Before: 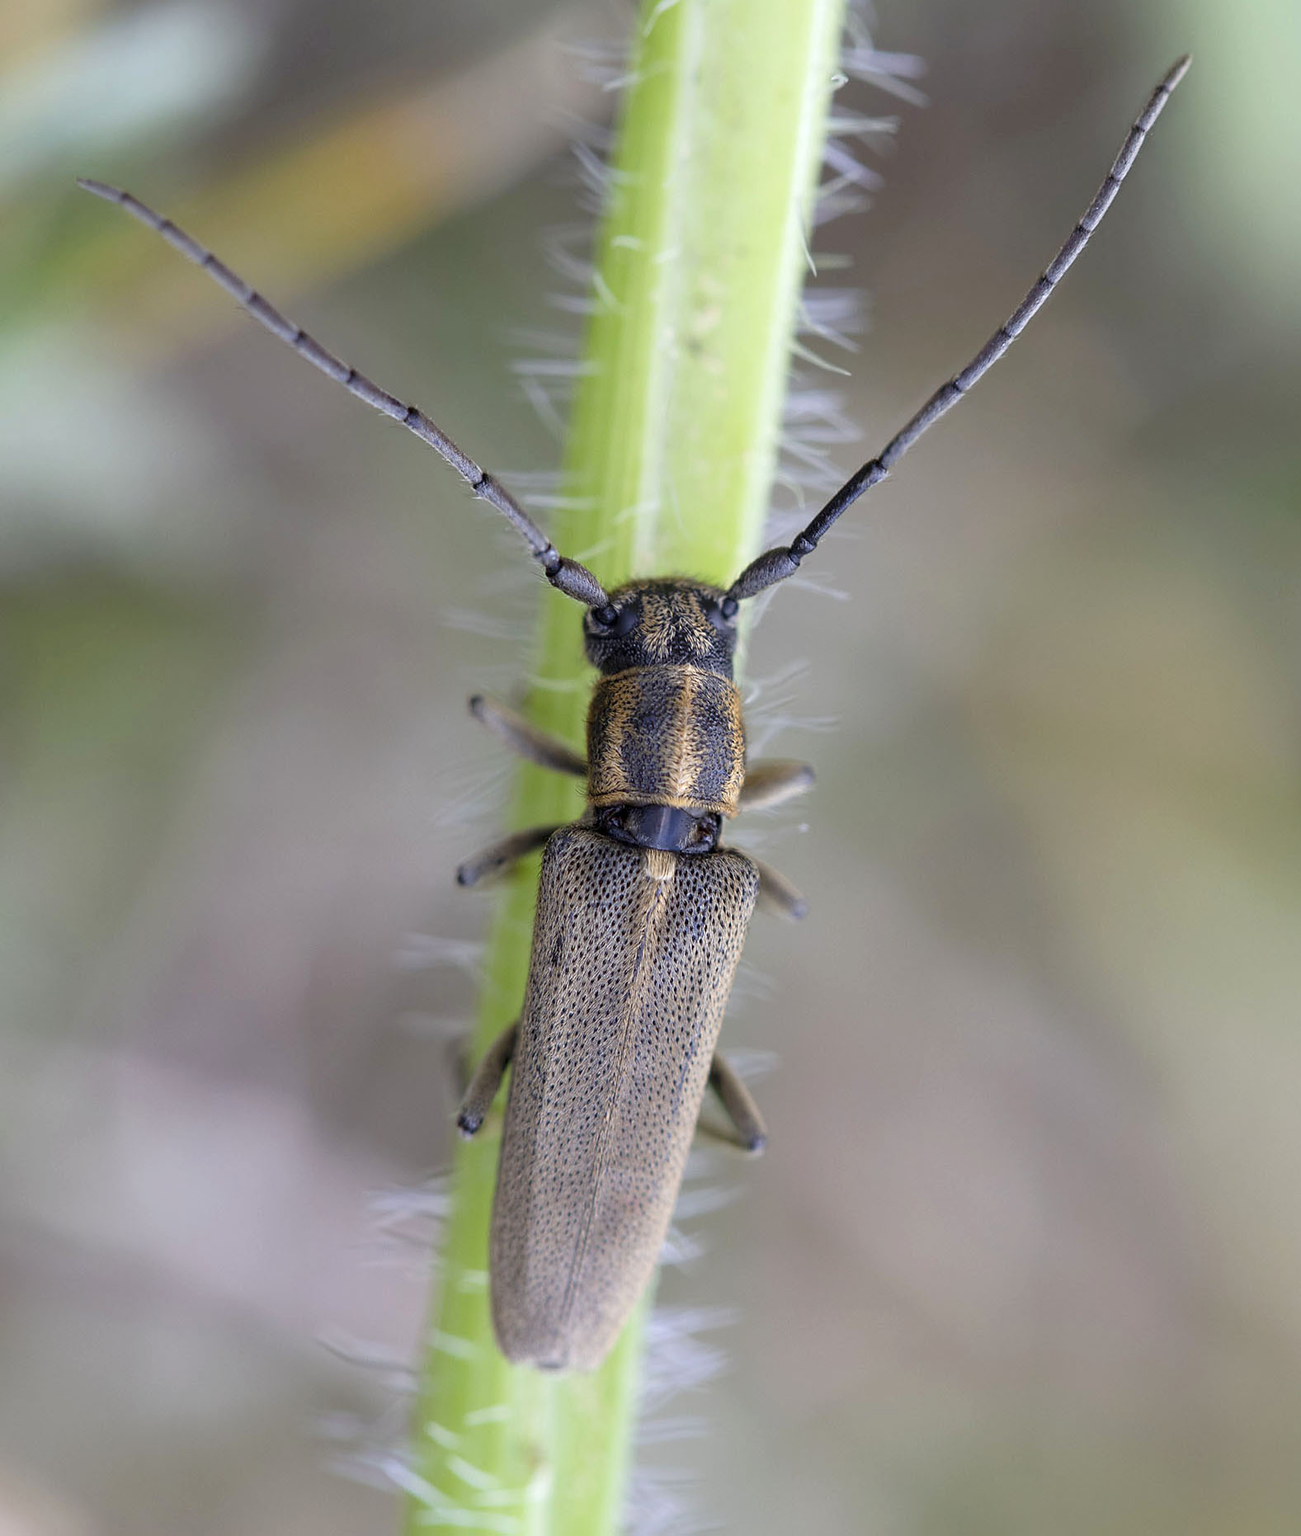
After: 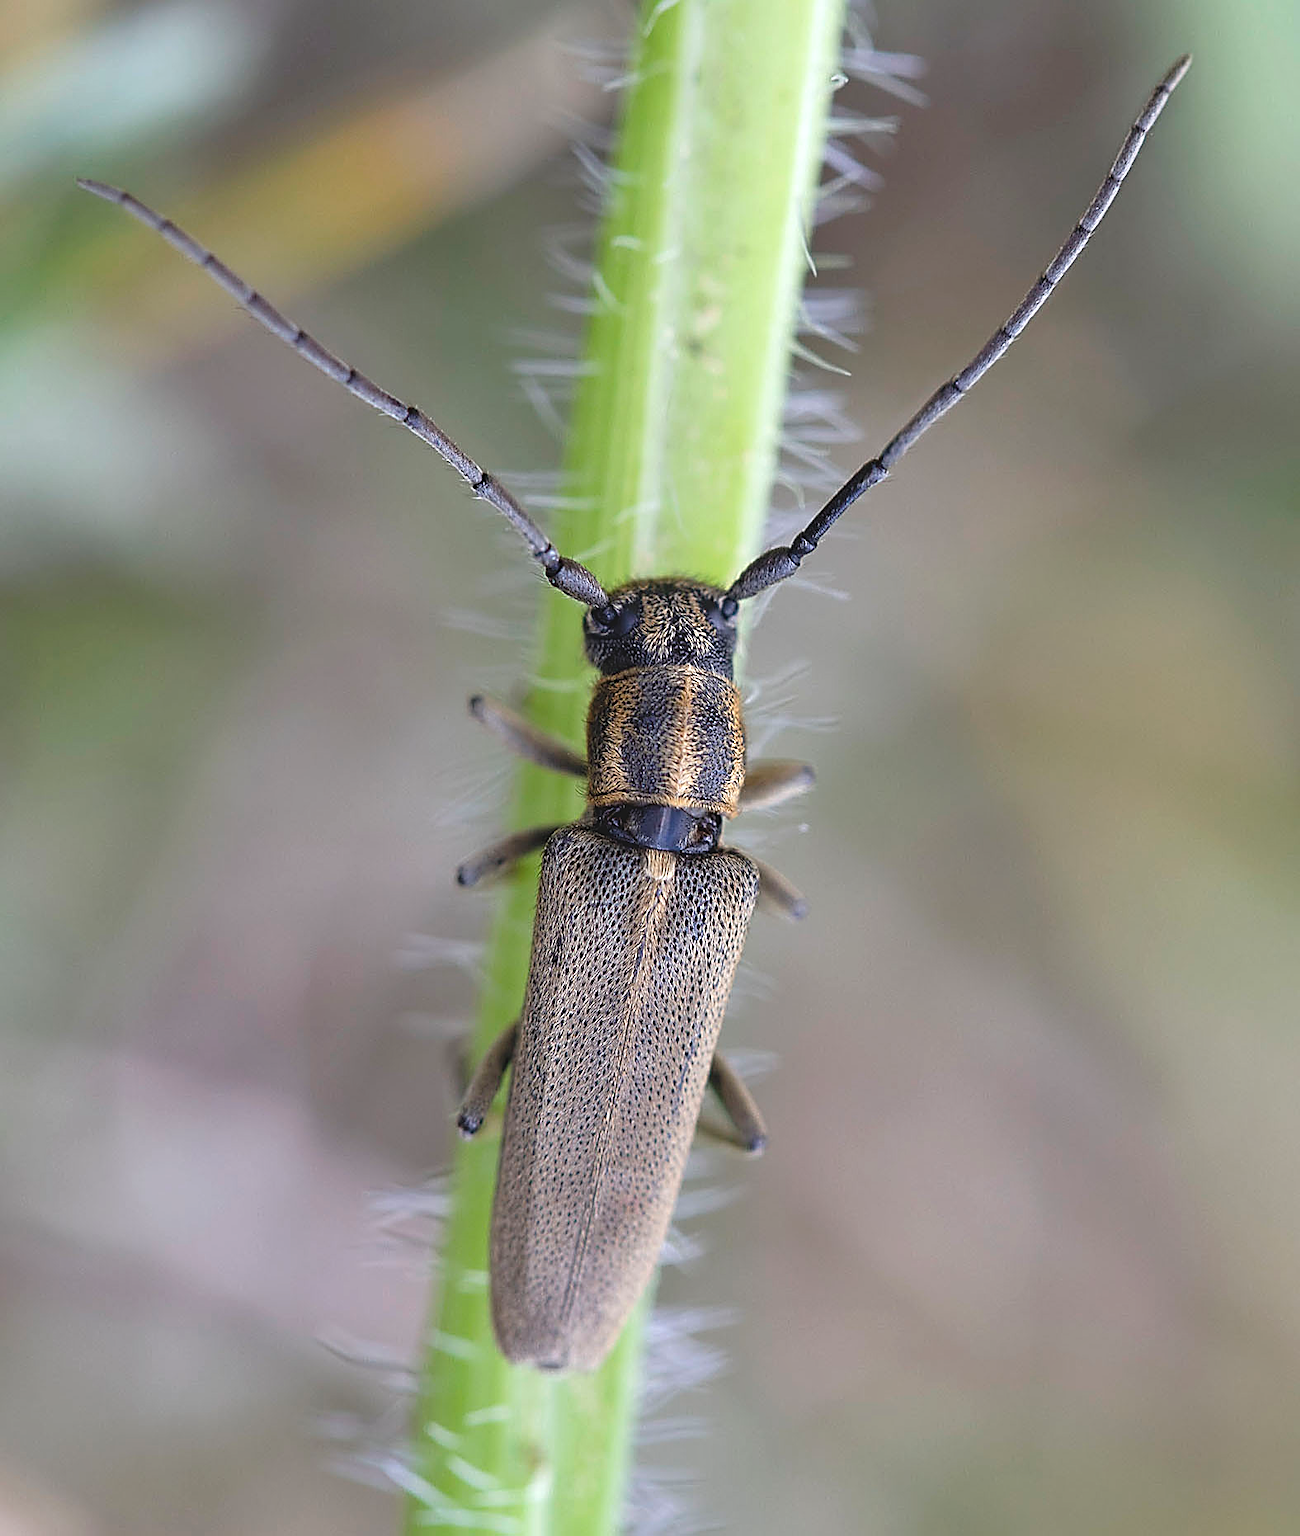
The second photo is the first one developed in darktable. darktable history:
shadows and highlights: soften with gaussian
exposure: black level correction -0.009, exposure 0.072 EV, compensate exposure bias true, compensate highlight preservation false
sharpen: amount 0.983
